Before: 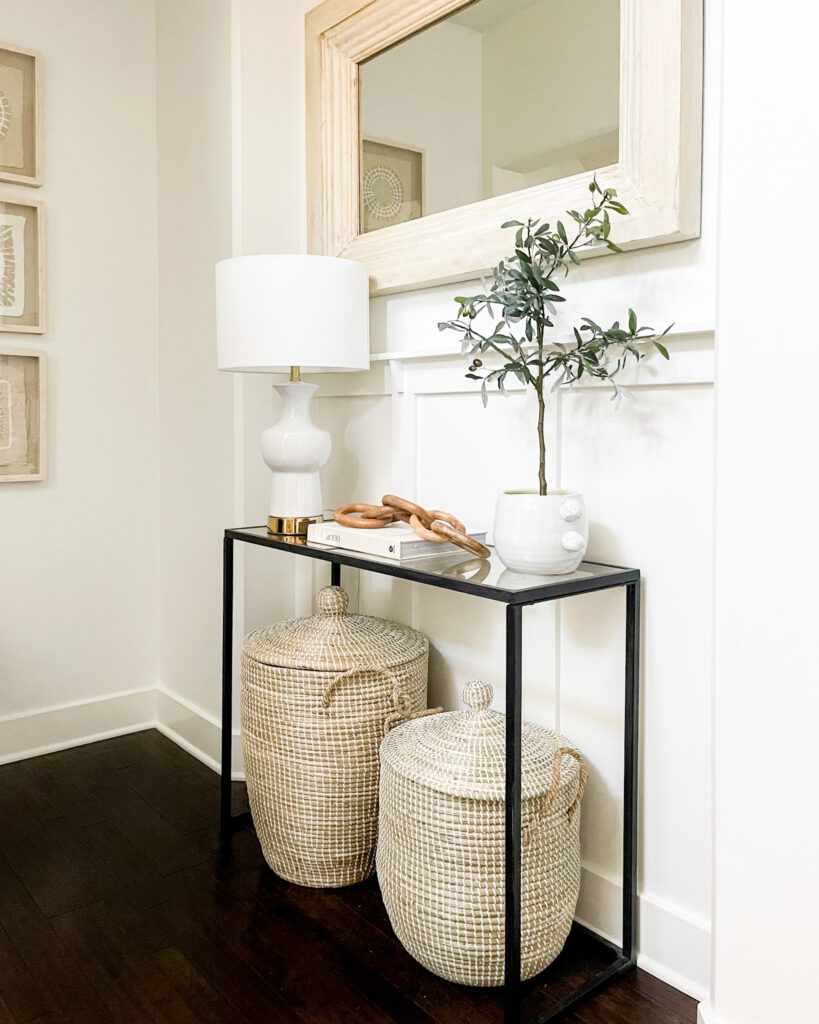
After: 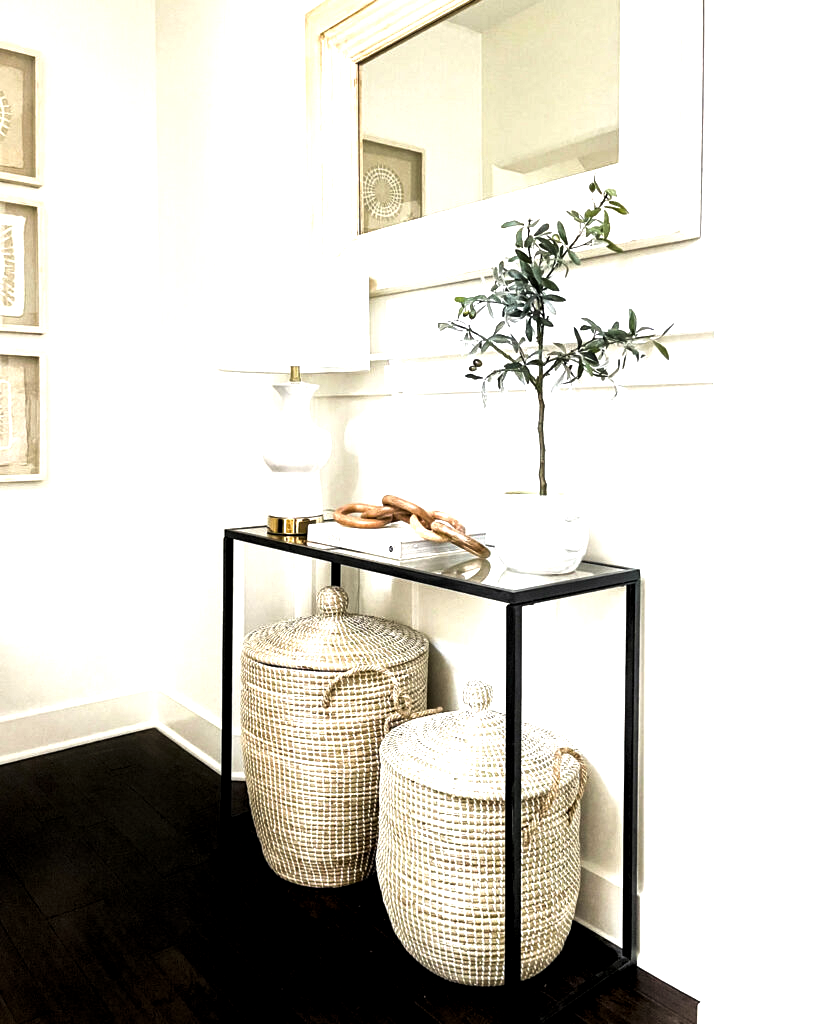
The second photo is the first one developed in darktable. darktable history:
levels: levels [0.044, 0.475, 0.791]
local contrast: mode bilateral grid, contrast 29, coarseness 26, midtone range 0.2
